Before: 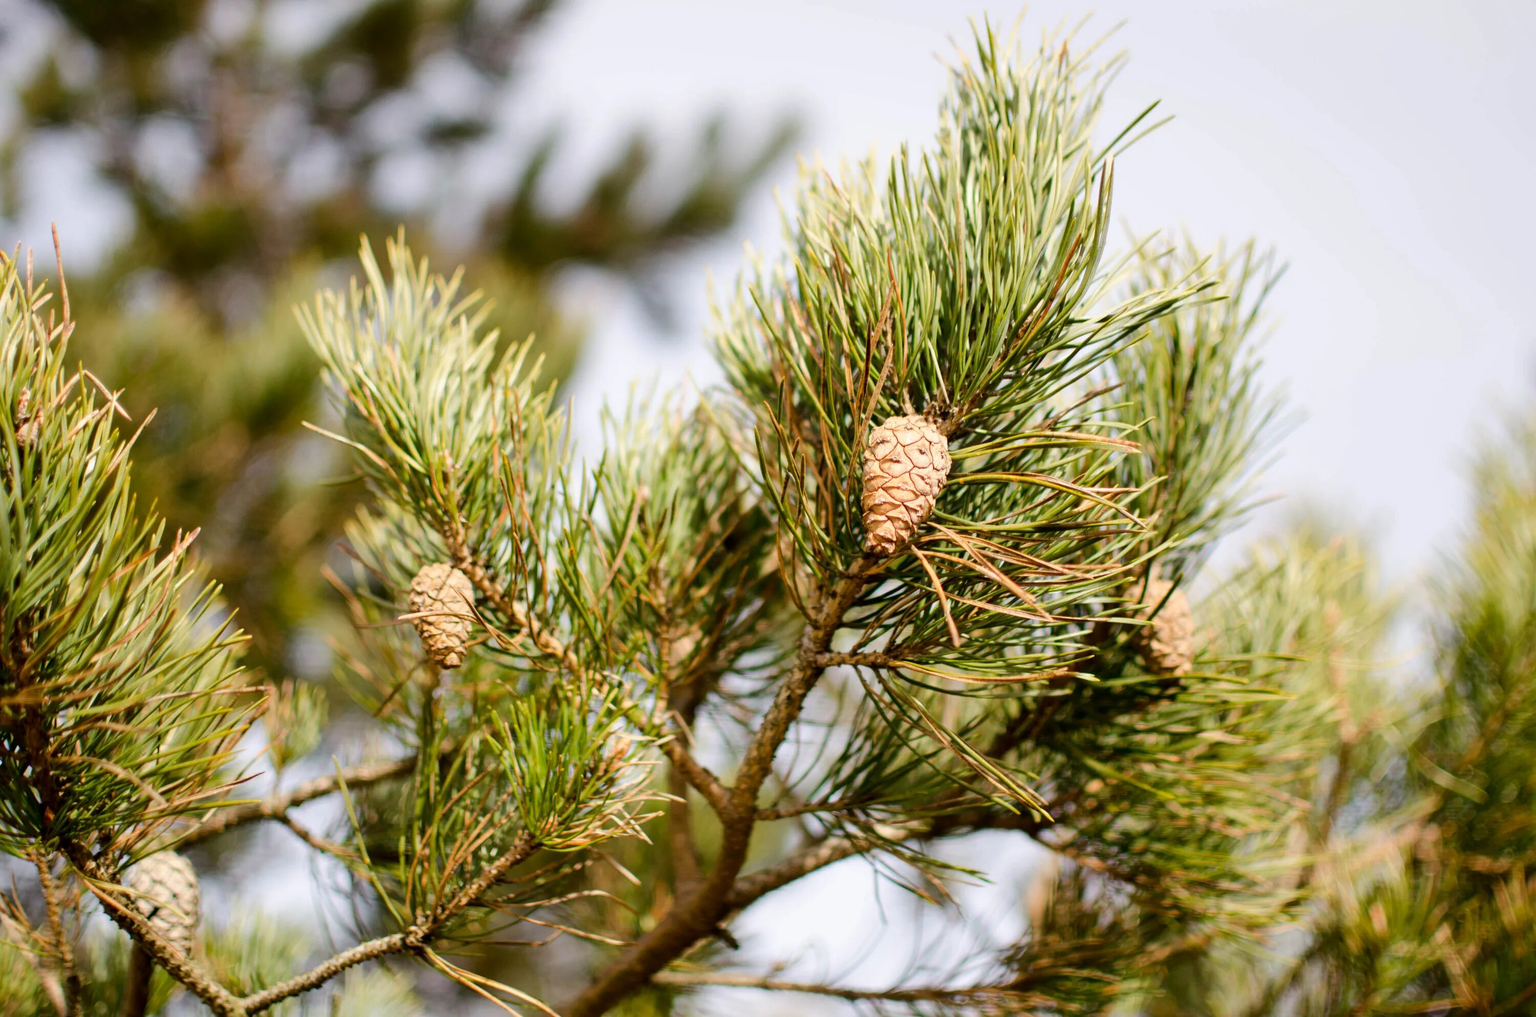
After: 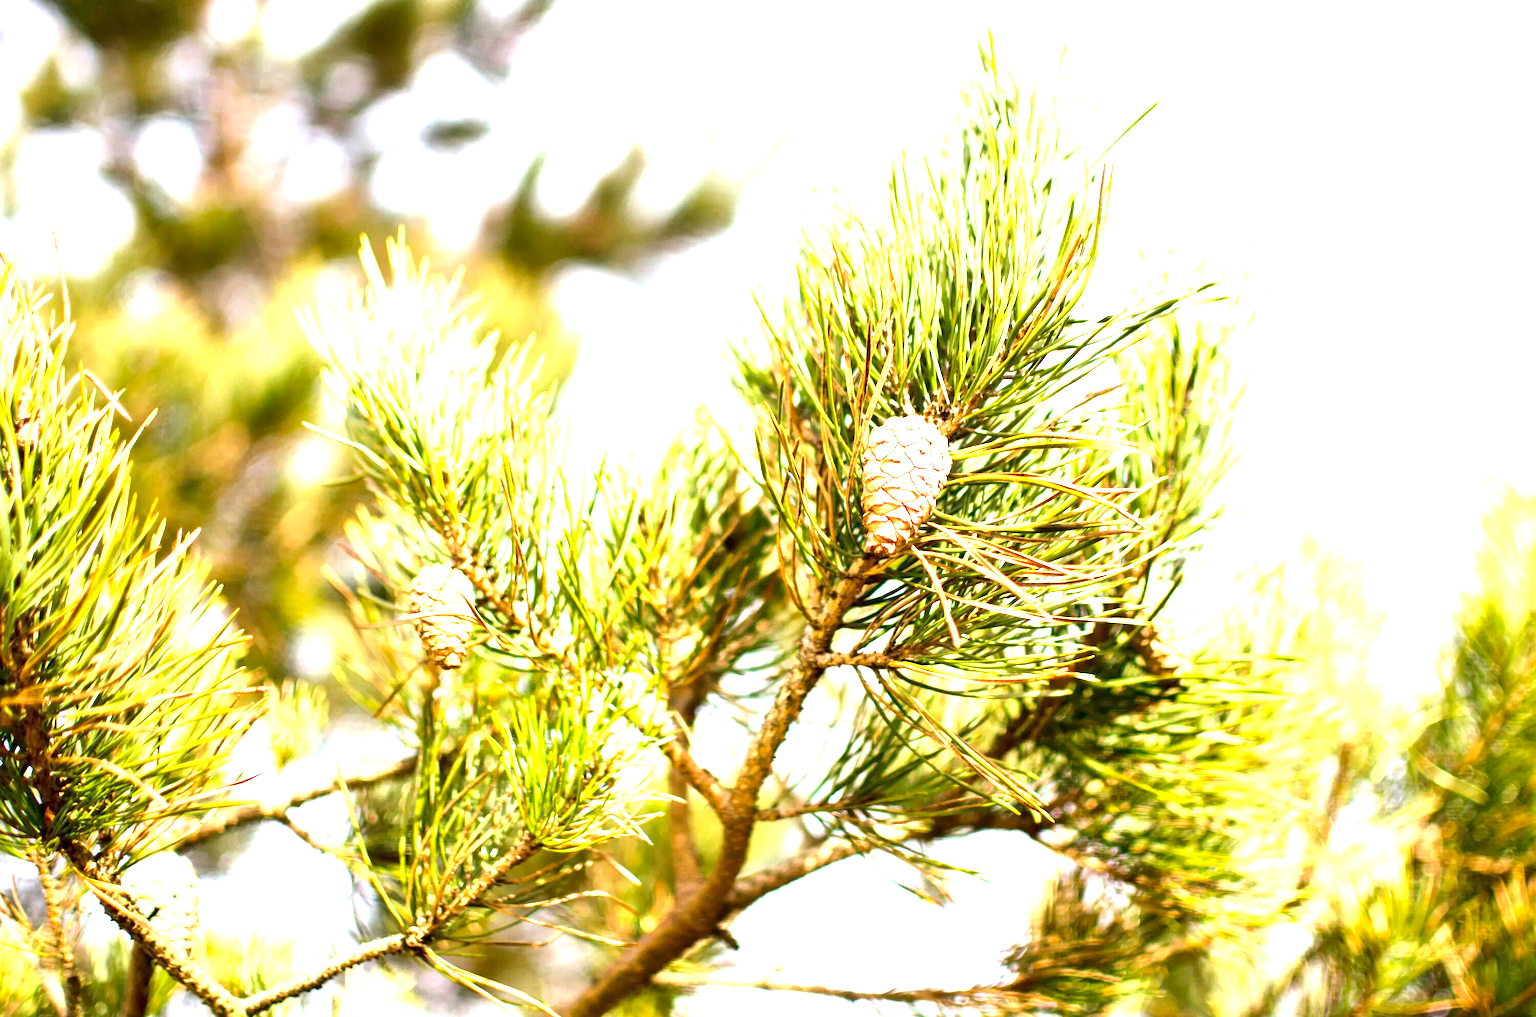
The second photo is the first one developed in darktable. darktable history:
contrast brightness saturation: contrast 0.039, saturation 0.068
exposure: exposure 2.014 EV, compensate exposure bias true, compensate highlight preservation false
